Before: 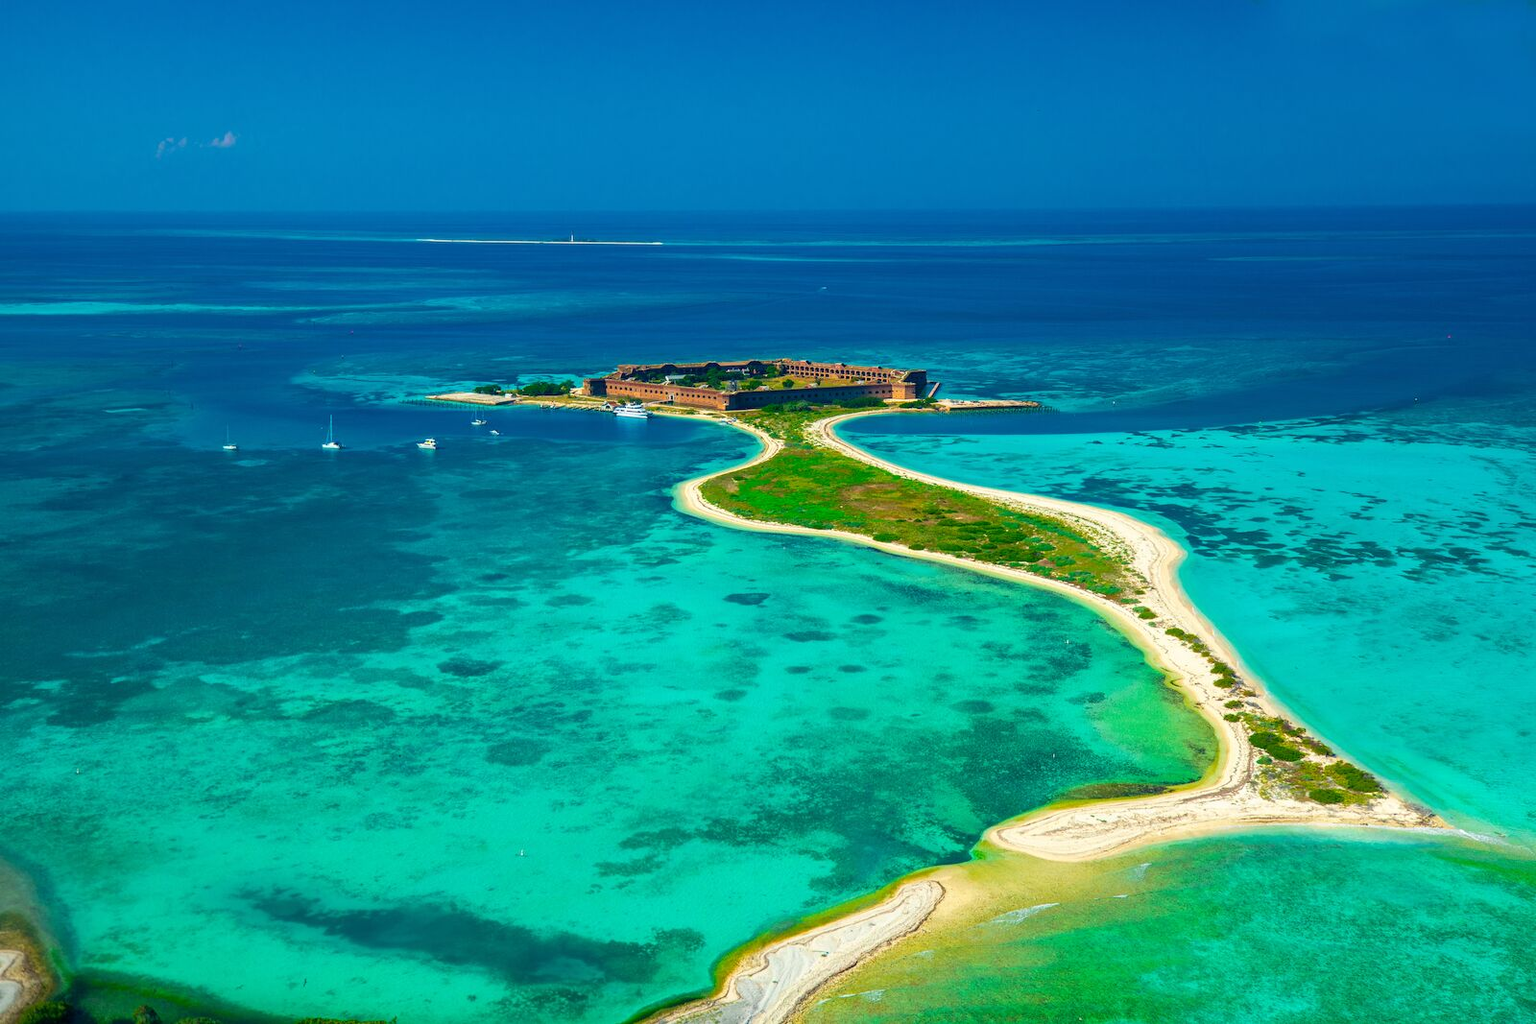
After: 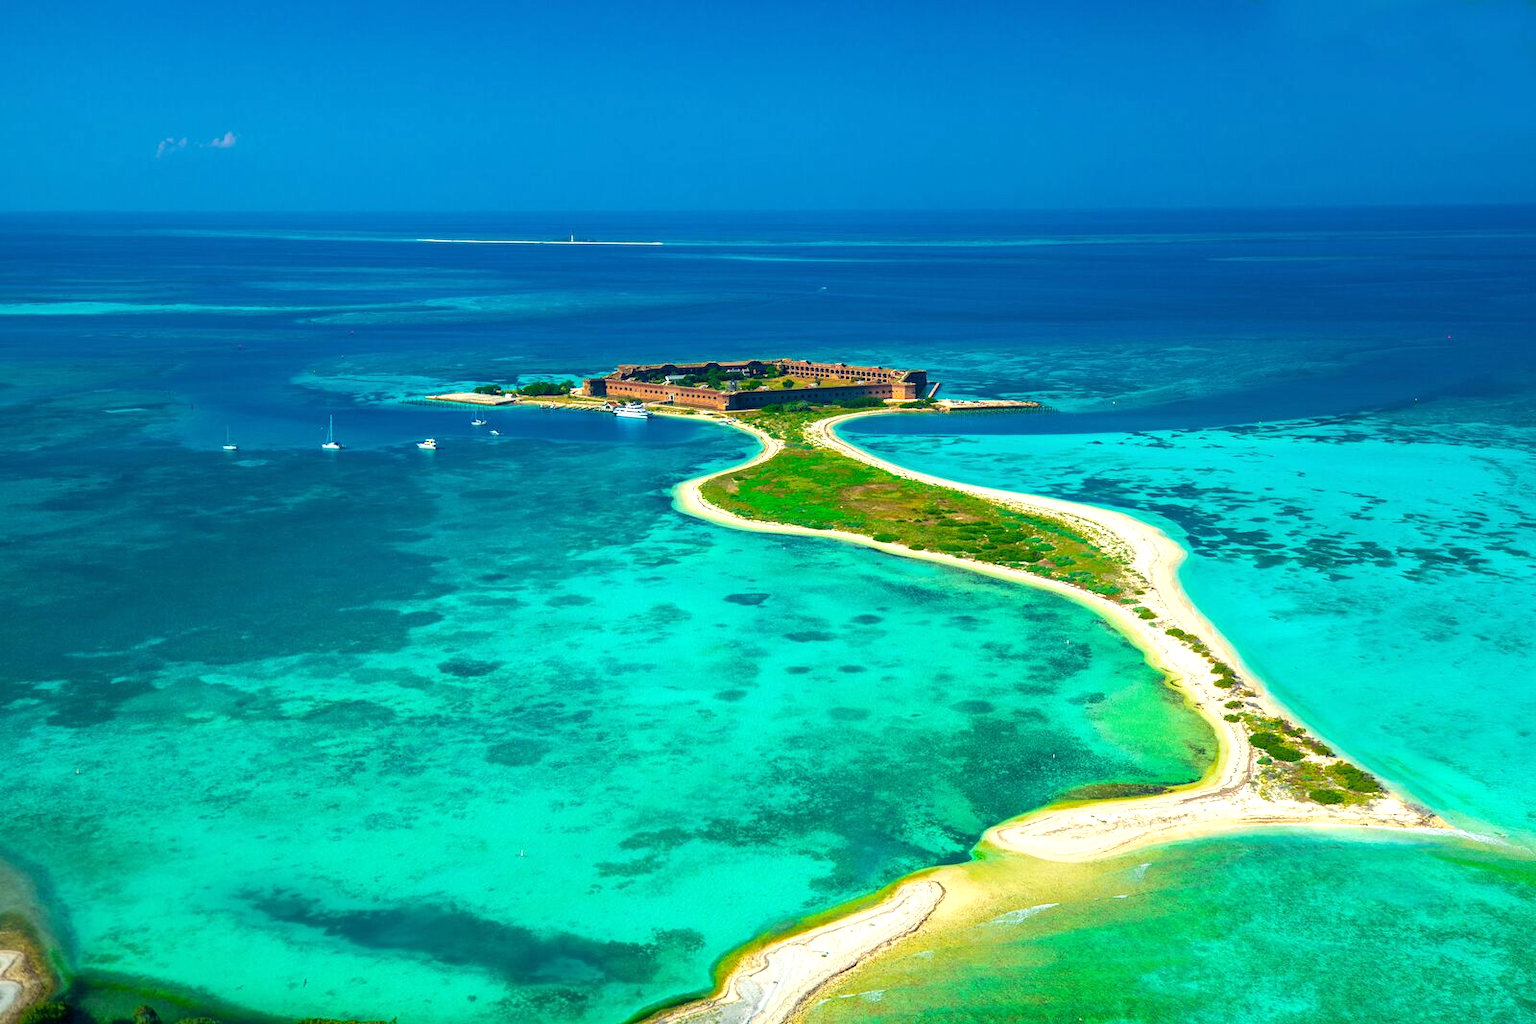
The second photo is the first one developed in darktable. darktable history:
tone equalizer: -8 EV -0.402 EV, -7 EV -0.395 EV, -6 EV -0.361 EV, -5 EV -0.26 EV, -3 EV 0.257 EV, -2 EV 0.305 EV, -1 EV 0.408 EV, +0 EV 0.409 EV
